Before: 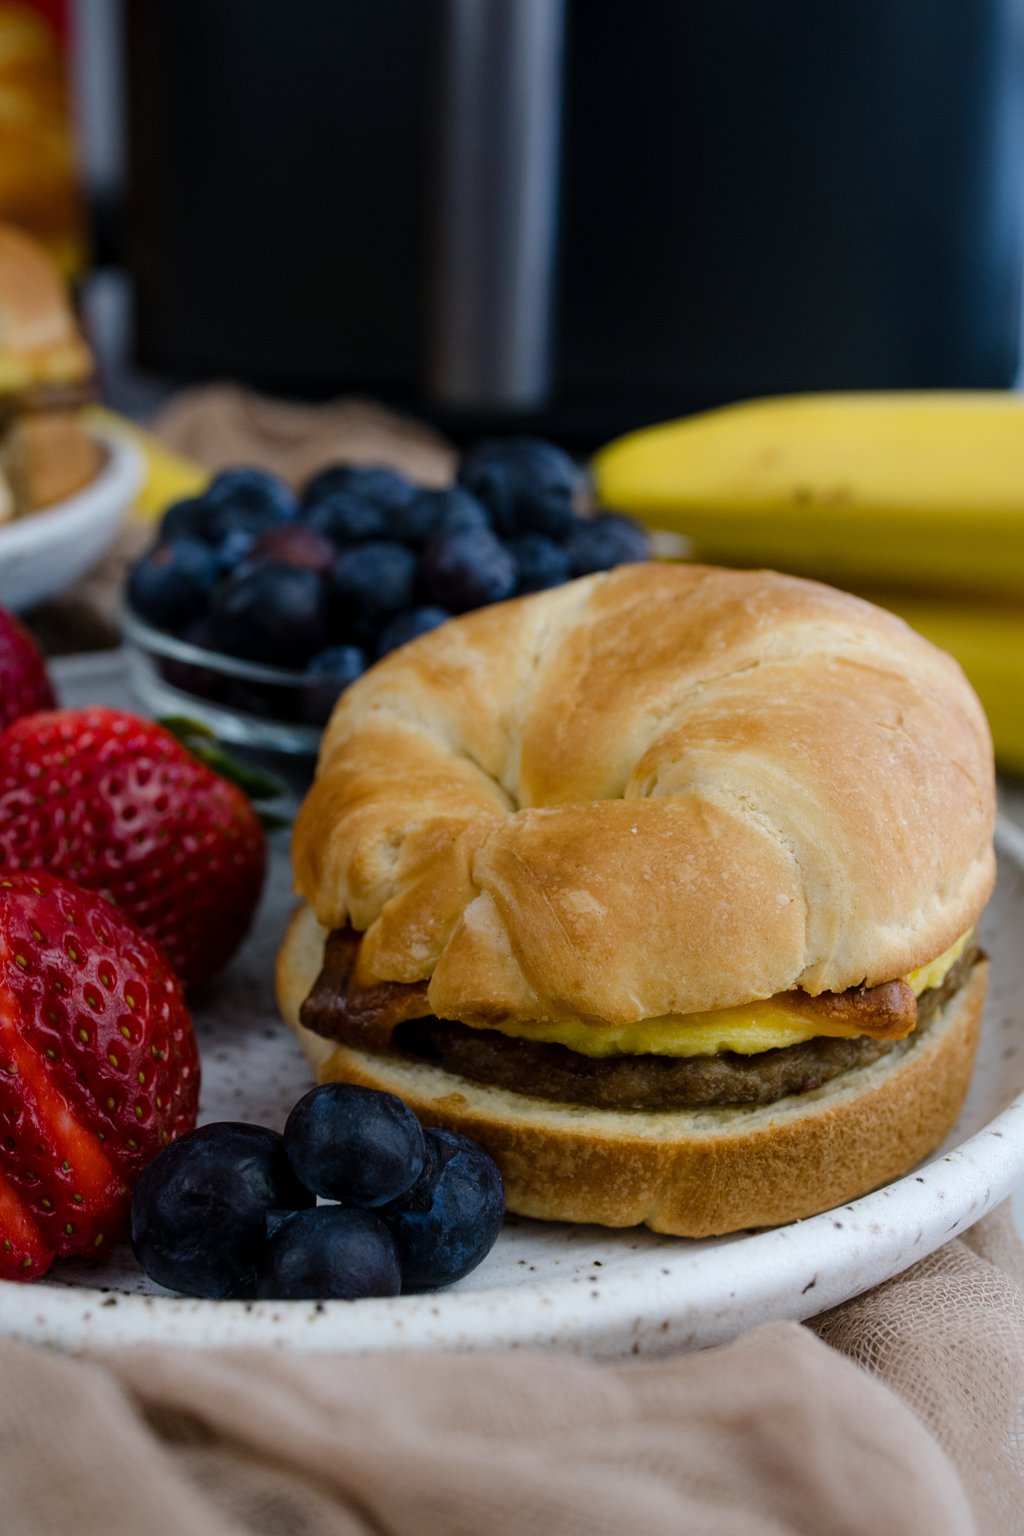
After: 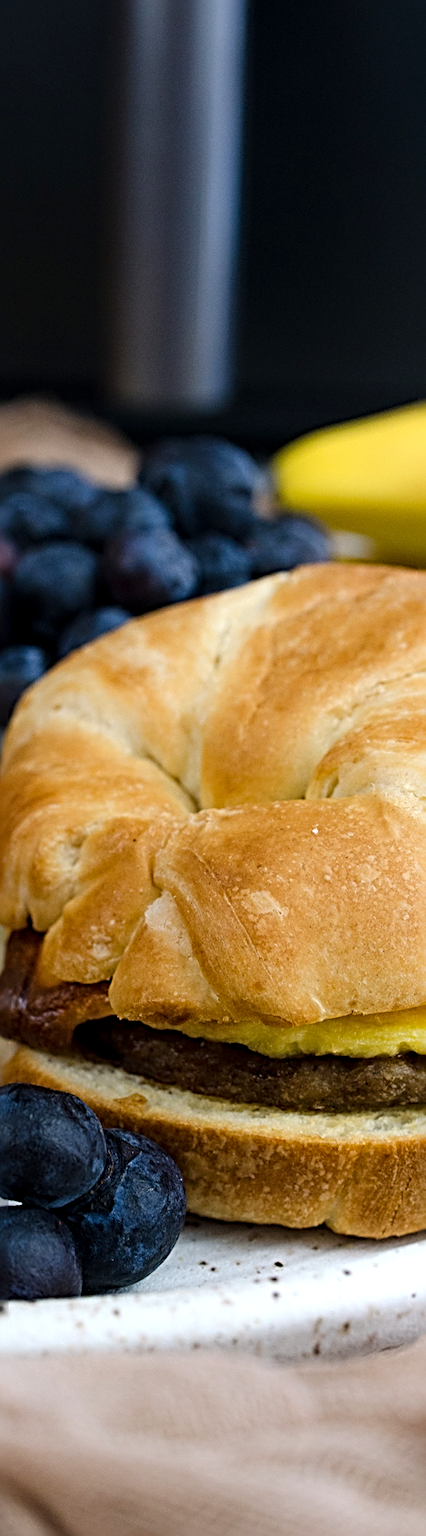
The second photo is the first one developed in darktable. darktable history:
exposure: exposure 0.566 EV, compensate highlight preservation false
sharpen: radius 3.69, amount 0.928
crop: left 31.229%, right 27.105%
